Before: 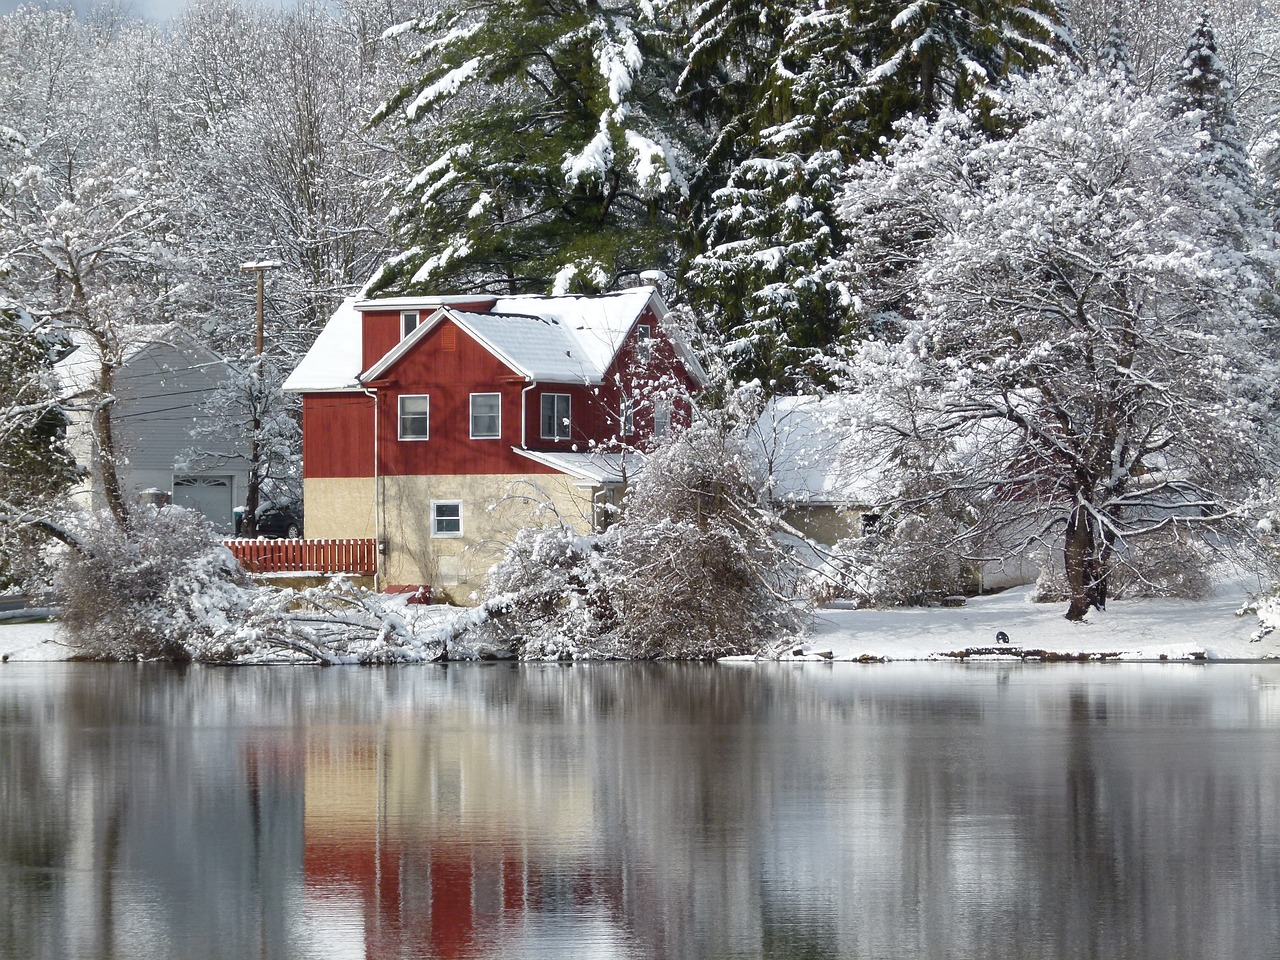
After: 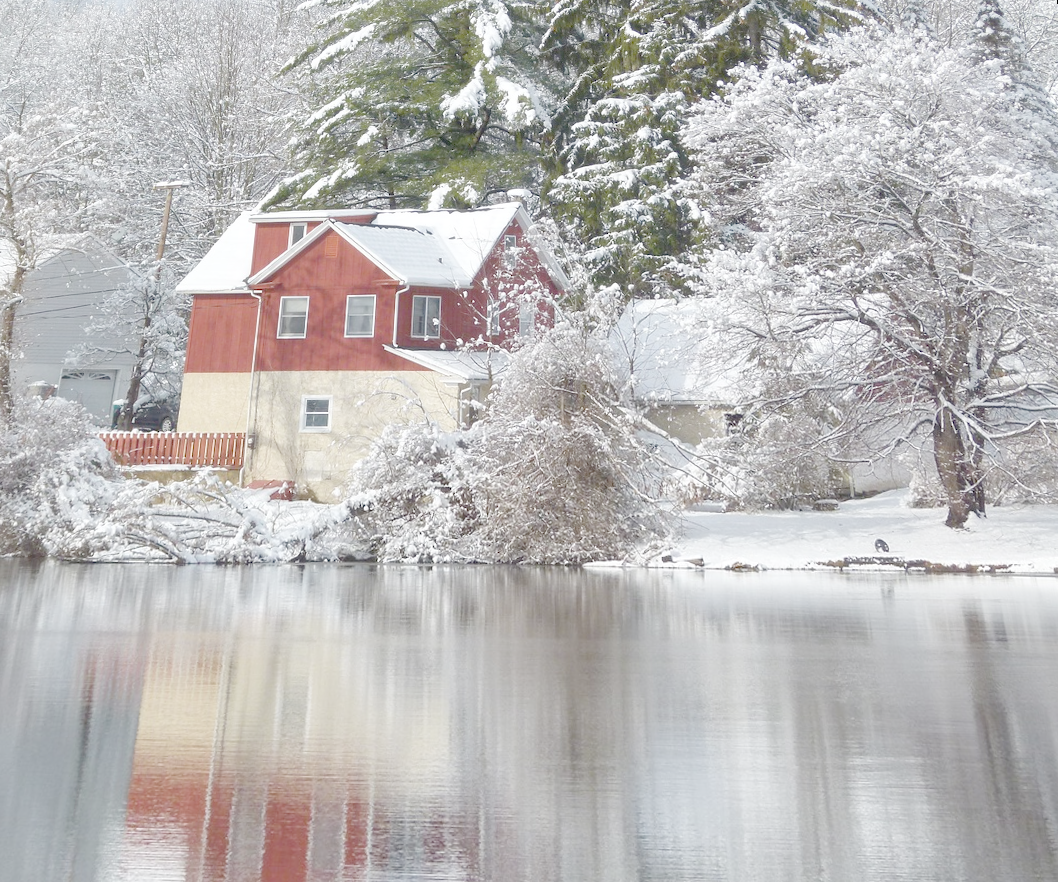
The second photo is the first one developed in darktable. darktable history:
rotate and perspective: rotation 0.72°, lens shift (vertical) -0.352, lens shift (horizontal) -0.051, crop left 0.152, crop right 0.859, crop top 0.019, crop bottom 0.964
crop: top 0.448%, right 0.264%, bottom 5.045%
